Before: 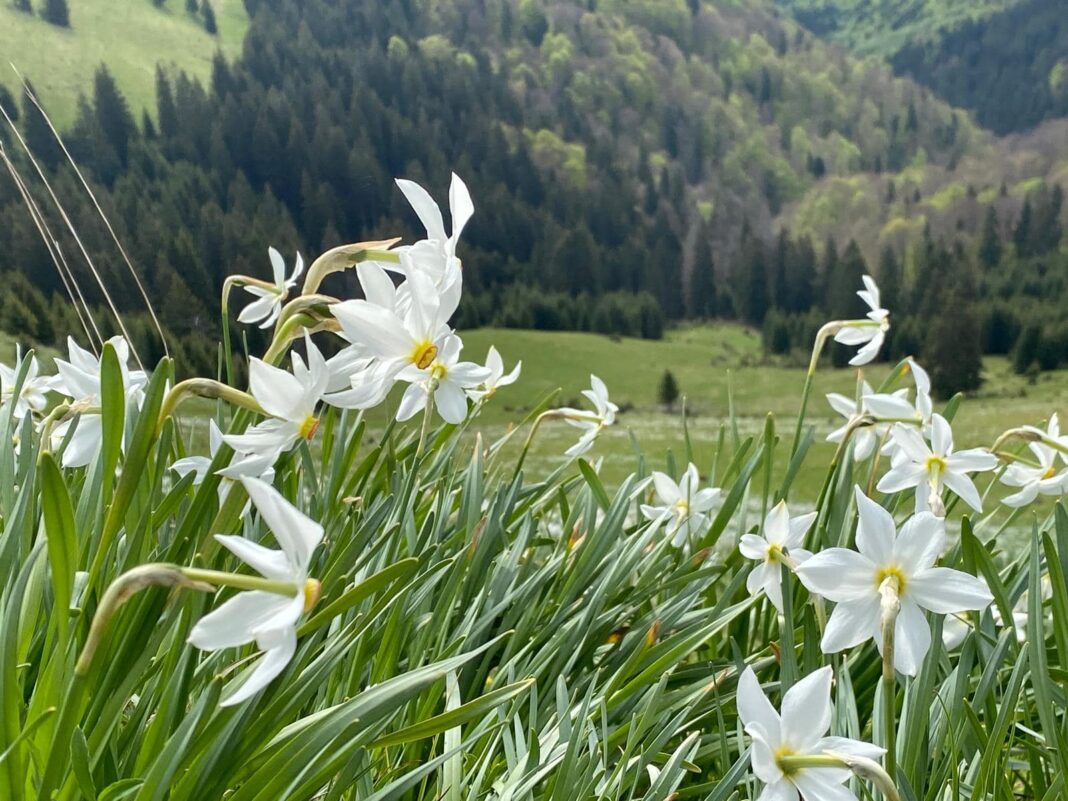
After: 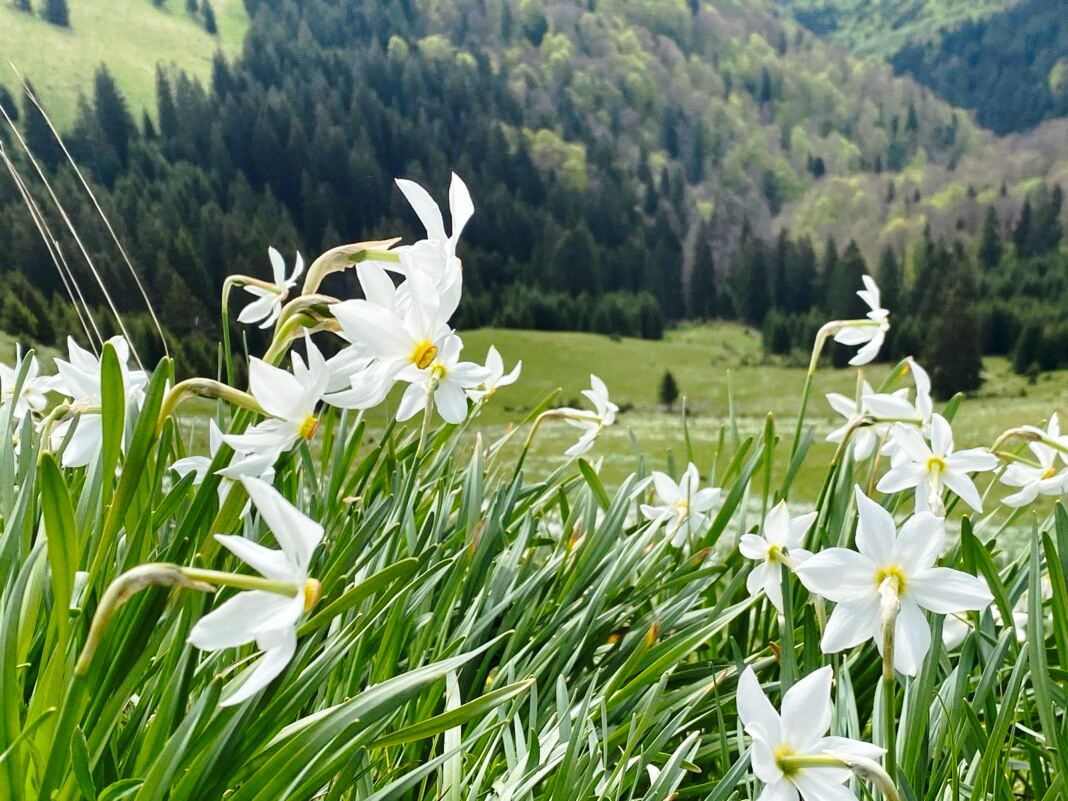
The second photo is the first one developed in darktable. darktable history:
tone curve: curves: ch0 [(0, 0) (0.234, 0.191) (0.48, 0.534) (0.608, 0.667) (0.725, 0.809) (0.864, 0.922) (1, 1)]; ch1 [(0, 0) (0.453, 0.43) (0.5, 0.5) (0.615, 0.649) (1, 1)]; ch2 [(0, 0) (0.5, 0.5) (0.586, 0.617) (1, 1)], preserve colors none
